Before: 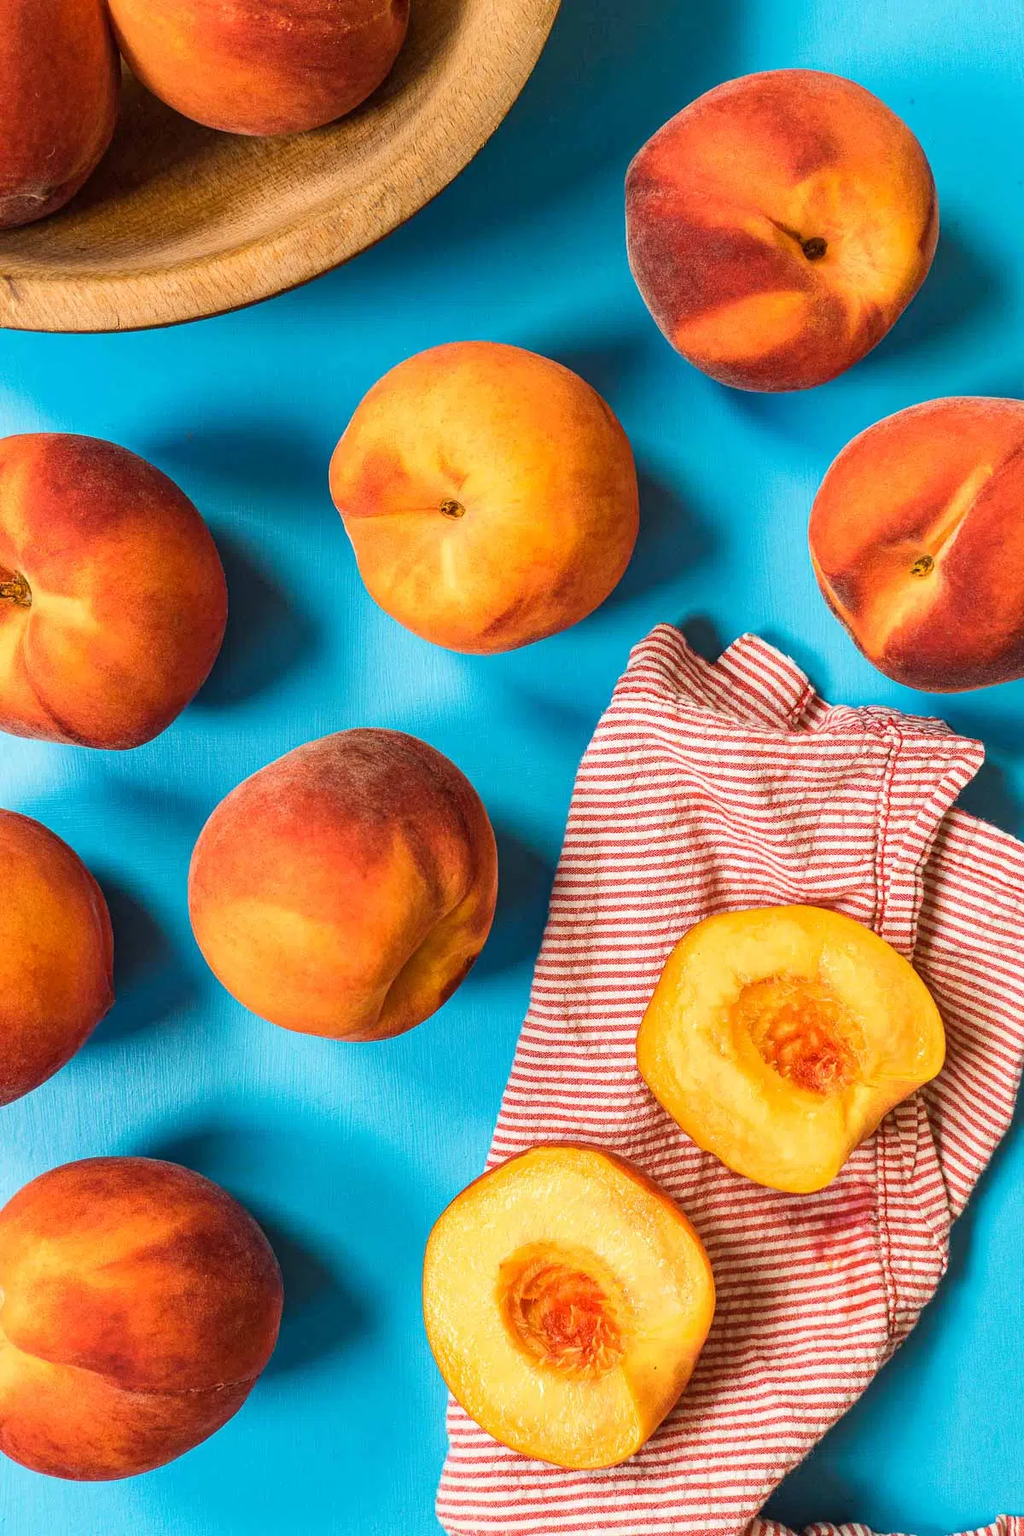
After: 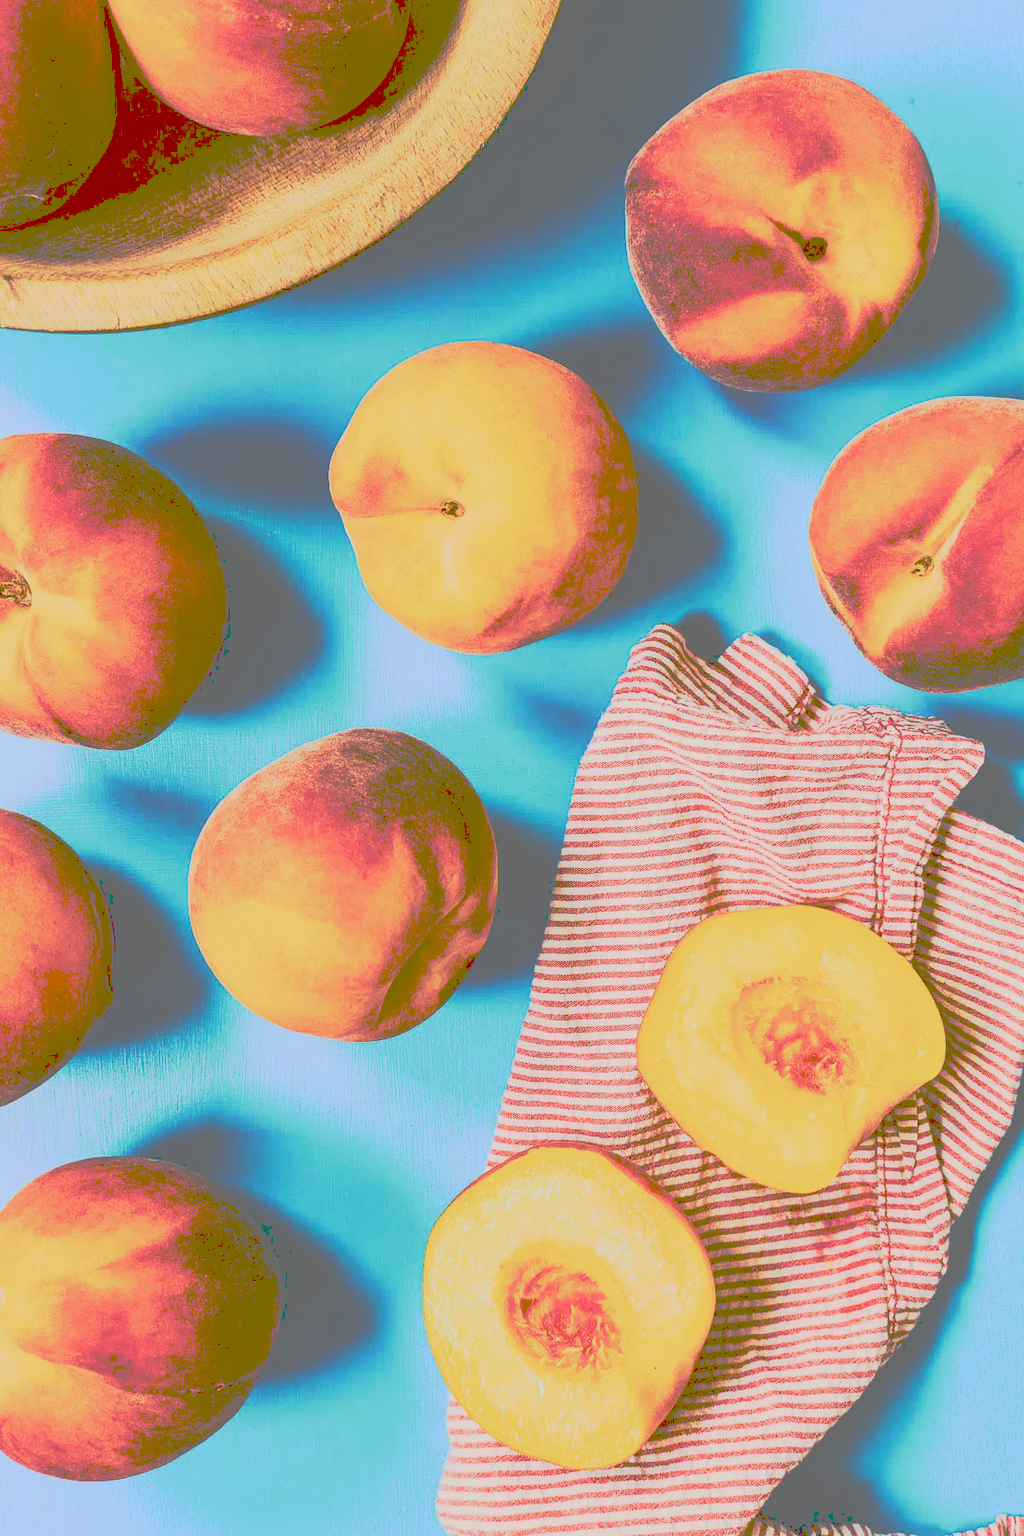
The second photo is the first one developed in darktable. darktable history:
filmic rgb: black relative exposure -6.18 EV, white relative exposure 6.97 EV, threshold 3.04 EV, hardness 2.25, enable highlight reconstruction true
contrast brightness saturation: contrast 0.414, brightness 0.041, saturation 0.26
tone curve: curves: ch0 [(0, 0) (0.003, 0.437) (0.011, 0.438) (0.025, 0.441) (0.044, 0.441) (0.069, 0.441) (0.1, 0.444) (0.136, 0.447) (0.177, 0.452) (0.224, 0.457) (0.277, 0.466) (0.335, 0.485) (0.399, 0.514) (0.468, 0.558) (0.543, 0.616) (0.623, 0.686) (0.709, 0.76) (0.801, 0.803) (0.898, 0.825) (1, 1)], preserve colors none
velvia: on, module defaults
